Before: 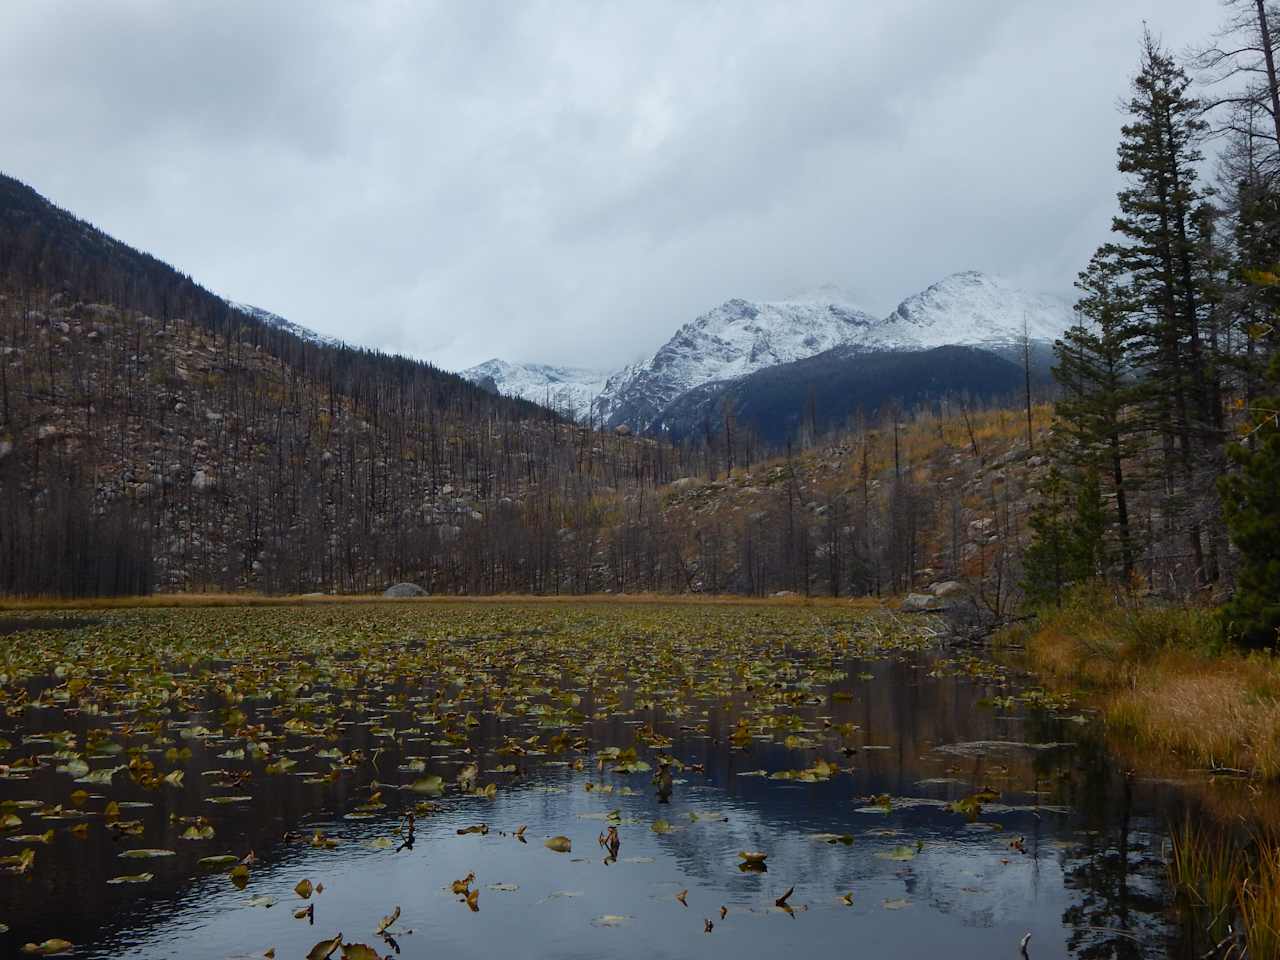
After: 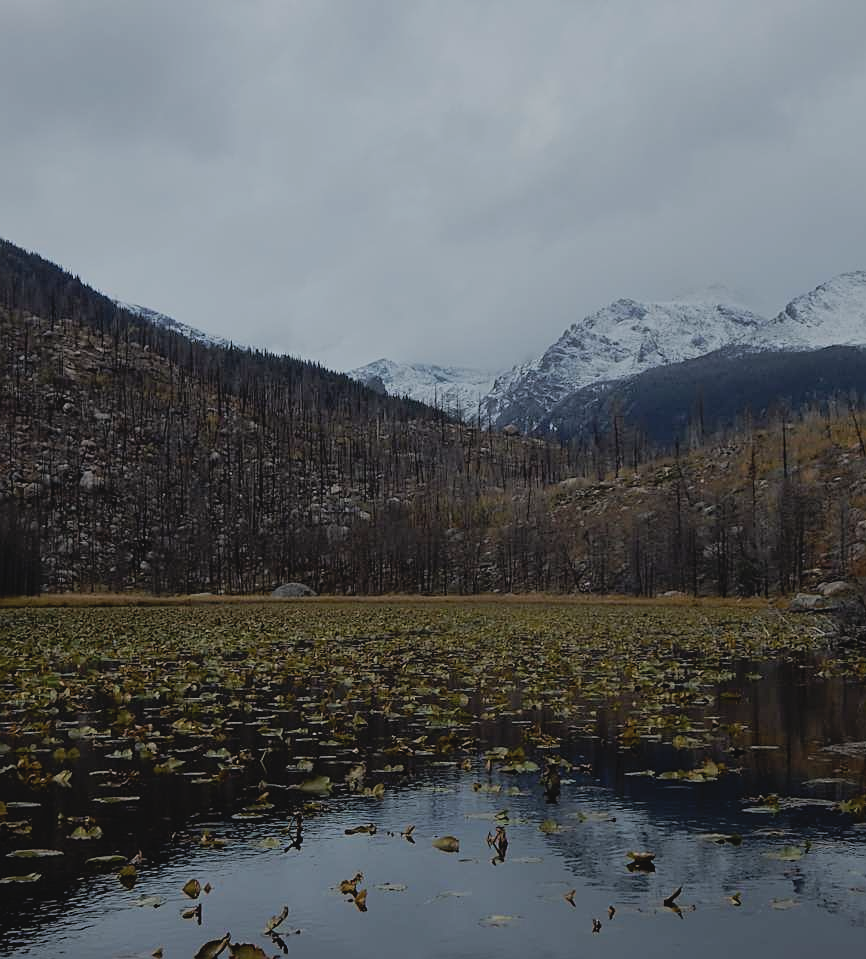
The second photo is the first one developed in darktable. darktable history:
crop and rotate: left 8.759%, right 23.51%
filmic rgb: black relative exposure -7.65 EV, white relative exposure 4.56 EV, hardness 3.61
exposure: exposure -0.486 EV, compensate highlight preservation false
sharpen: on, module defaults
tone curve: curves: ch0 [(0, 0.042) (0.129, 0.18) (0.501, 0.497) (1, 1)], preserve colors none
color zones: curves: ch0 [(0.25, 0.5) (0.428, 0.473) (0.75, 0.5)]; ch1 [(0.243, 0.479) (0.398, 0.452) (0.75, 0.5)]
